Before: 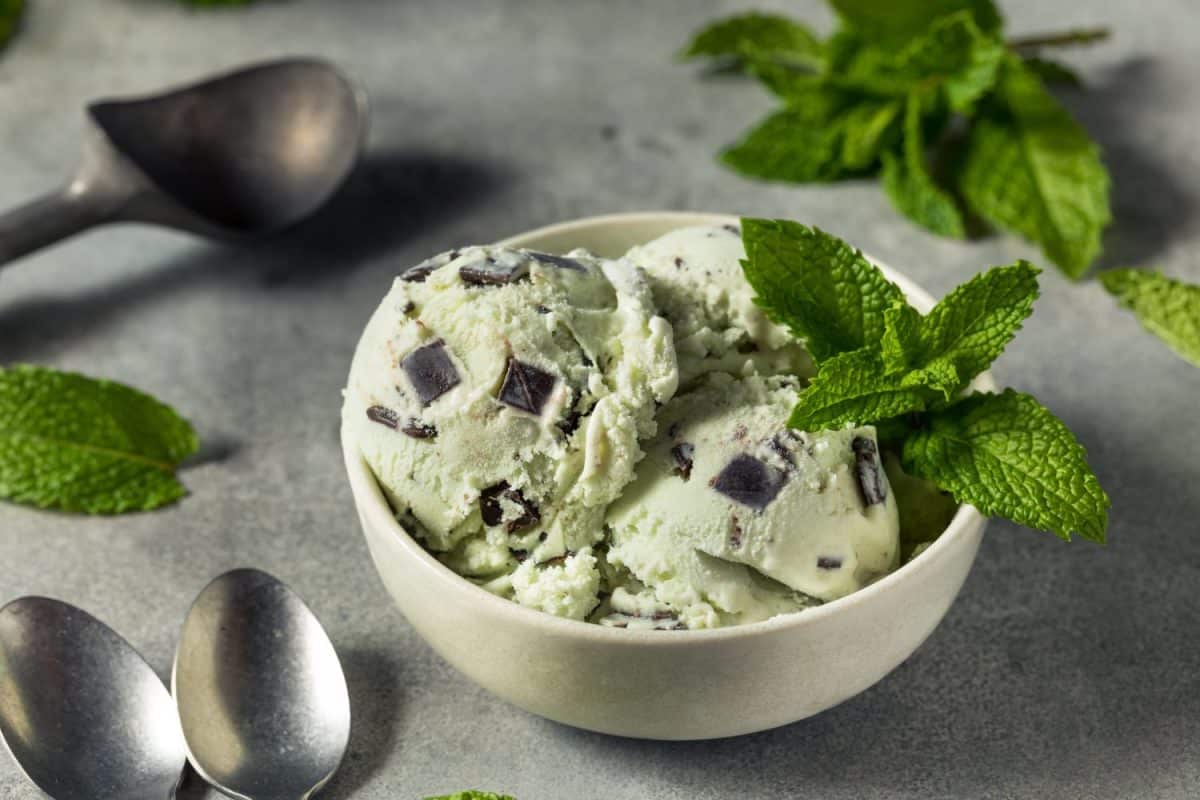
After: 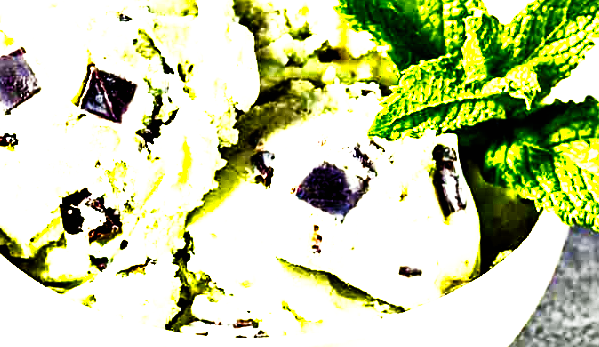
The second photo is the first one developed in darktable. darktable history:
exposure: black level correction 0, exposure 0.701 EV, compensate exposure bias true, compensate highlight preservation false
crop: left 34.924%, top 36.586%, right 15.111%, bottom 19.983%
tone equalizer: -8 EV -1.08 EV, -7 EV -1.02 EV, -6 EV -0.858 EV, -5 EV -0.588 EV, -3 EV 0.587 EV, -2 EV 0.883 EV, -1 EV 1 EV, +0 EV 1.07 EV, smoothing diameter 24.81%, edges refinement/feathering 12.95, preserve details guided filter
contrast equalizer: y [[0.6 ×6], [0.55 ×6], [0 ×6], [0 ×6], [0 ×6]]
color balance rgb: perceptual saturation grading › global saturation 36.547%, perceptual saturation grading › shadows 34.541%, perceptual brilliance grading › highlights 14.318%, perceptual brilliance grading › mid-tones -6.759%, perceptual brilliance grading › shadows -27.11%, global vibrance 2.196%
color zones: curves: ch0 [(0.004, 0.305) (0.261, 0.623) (0.389, 0.399) (0.708, 0.571) (0.947, 0.34)]; ch1 [(0.025, 0.645) (0.229, 0.584) (0.326, 0.551) (0.484, 0.262) (0.757, 0.643)]
base curve: curves: ch0 [(0, 0) (0.007, 0.004) (0.027, 0.03) (0.046, 0.07) (0.207, 0.54) (0.442, 0.872) (0.673, 0.972) (1, 1)], preserve colors none
sharpen: on, module defaults
